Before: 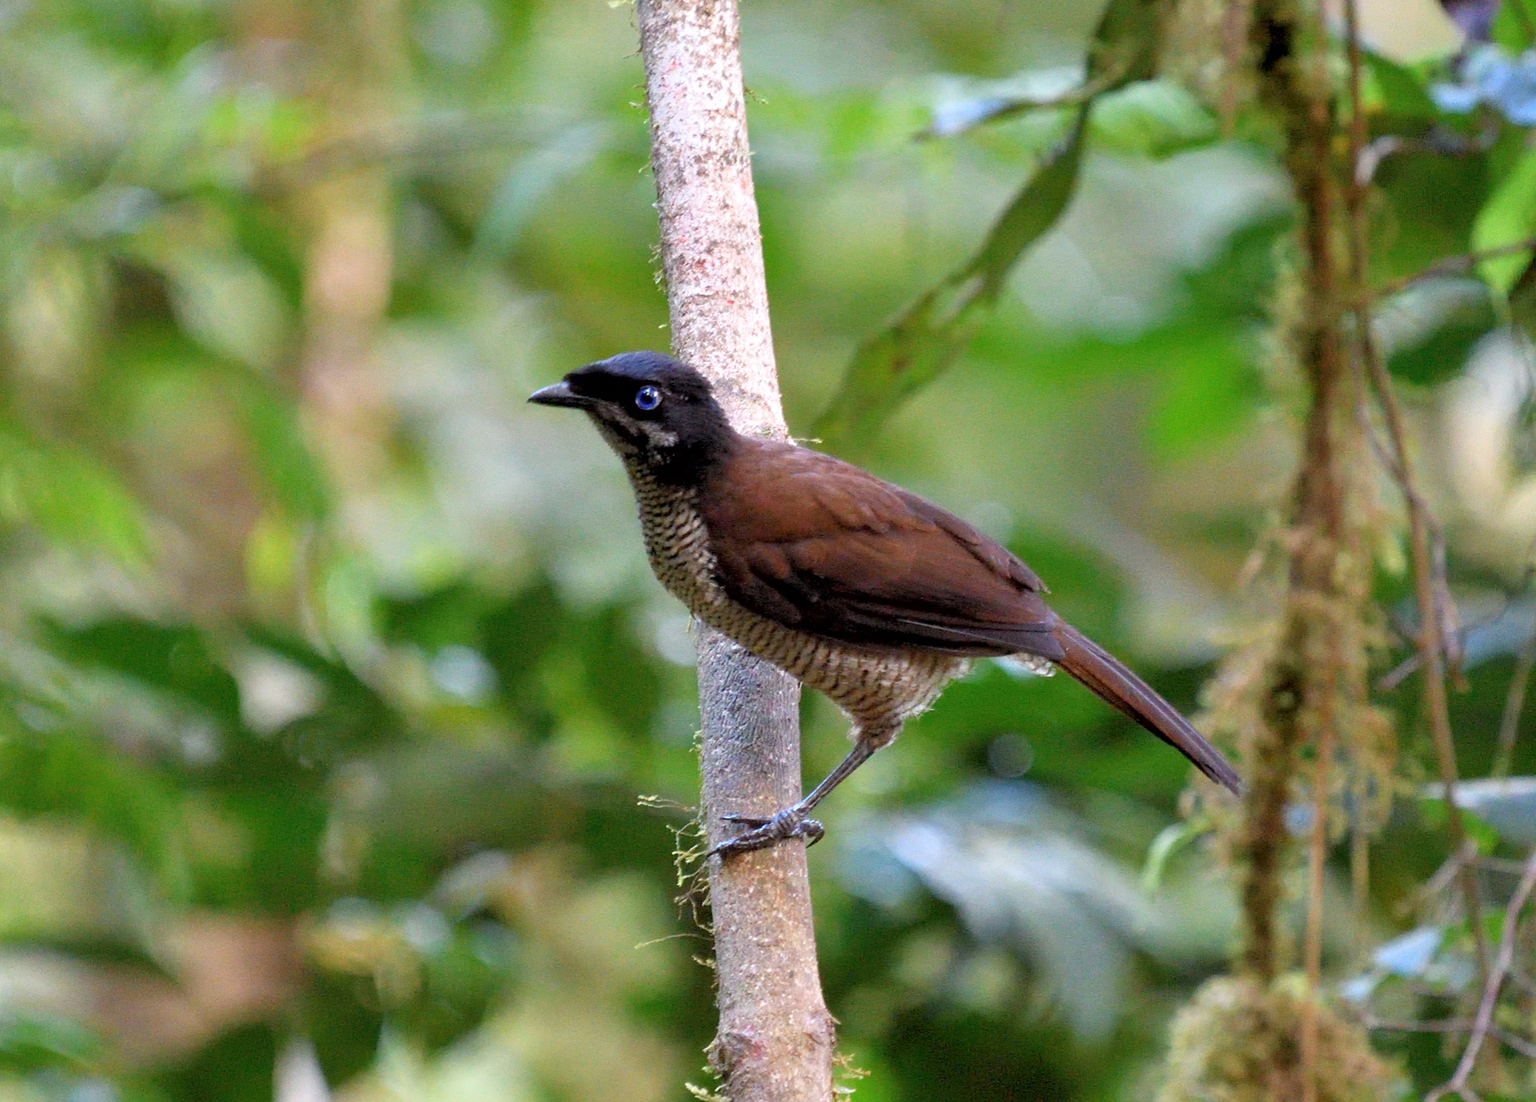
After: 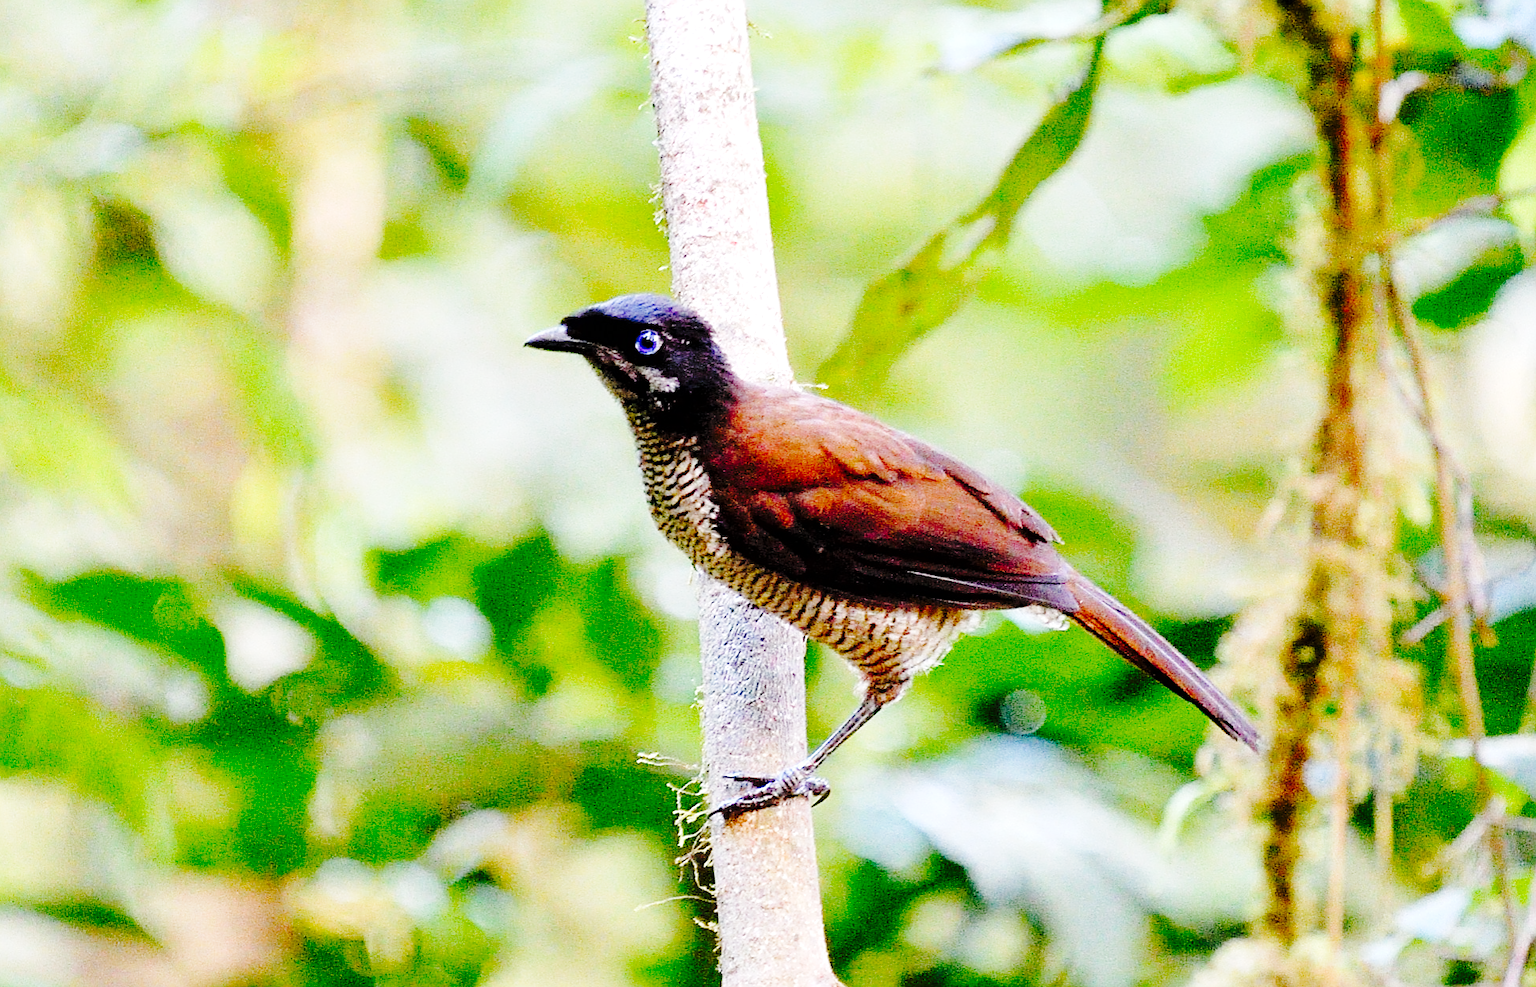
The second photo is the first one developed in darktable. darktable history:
tone equalizer: on, module defaults
tone curve: curves: ch0 [(0, 0) (0.094, 0.039) (0.243, 0.155) (0.411, 0.482) (0.479, 0.583) (0.654, 0.742) (0.793, 0.851) (0.994, 0.974)]; ch1 [(0, 0) (0.161, 0.092) (0.35, 0.33) (0.392, 0.392) (0.456, 0.456) (0.505, 0.502) (0.537, 0.518) (0.553, 0.53) (0.573, 0.569) (0.718, 0.718) (1, 1)]; ch2 [(0, 0) (0.346, 0.362) (0.411, 0.412) (0.502, 0.502) (0.531, 0.521) (0.576, 0.553) (0.615, 0.621) (1, 1)], preserve colors none
crop: left 1.377%, top 6.108%, right 1.428%, bottom 7.094%
base curve: curves: ch0 [(0, 0) (0.032, 0.025) (0.121, 0.166) (0.206, 0.329) (0.605, 0.79) (1, 1)], preserve colors none
sharpen: on, module defaults
exposure: black level correction 0, exposure 0.695 EV, compensate highlight preservation false
local contrast: mode bilateral grid, contrast 16, coarseness 36, detail 104%, midtone range 0.2
